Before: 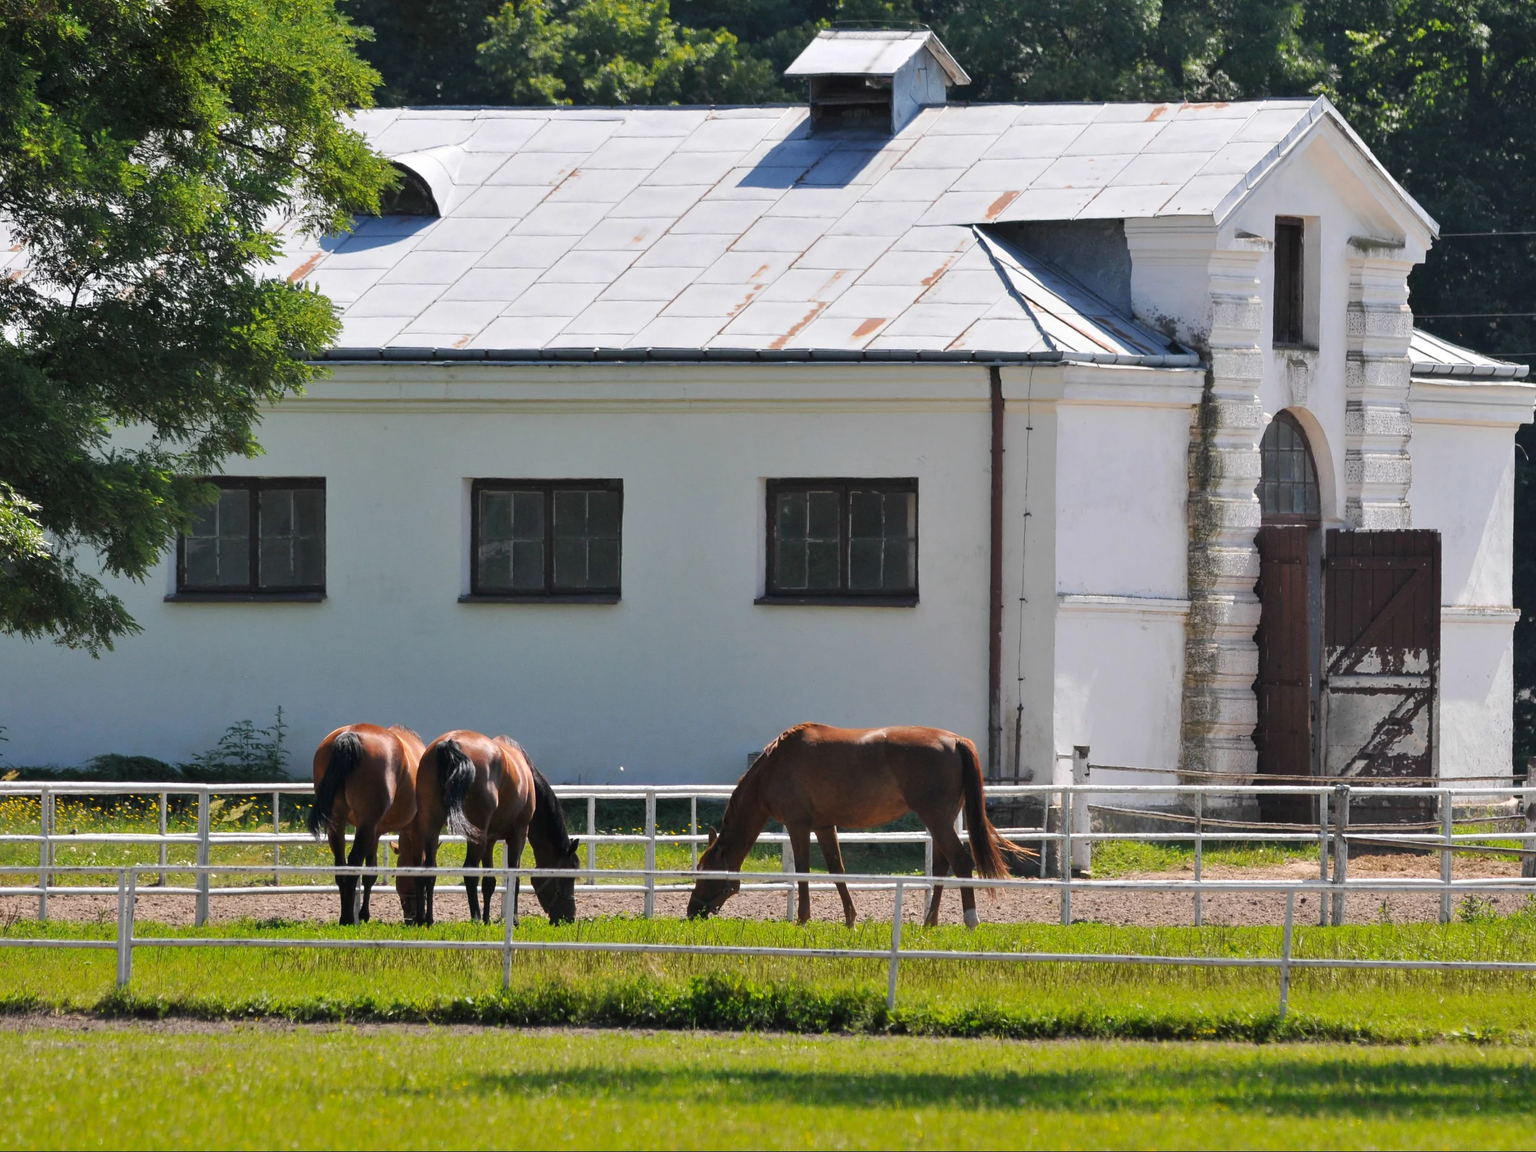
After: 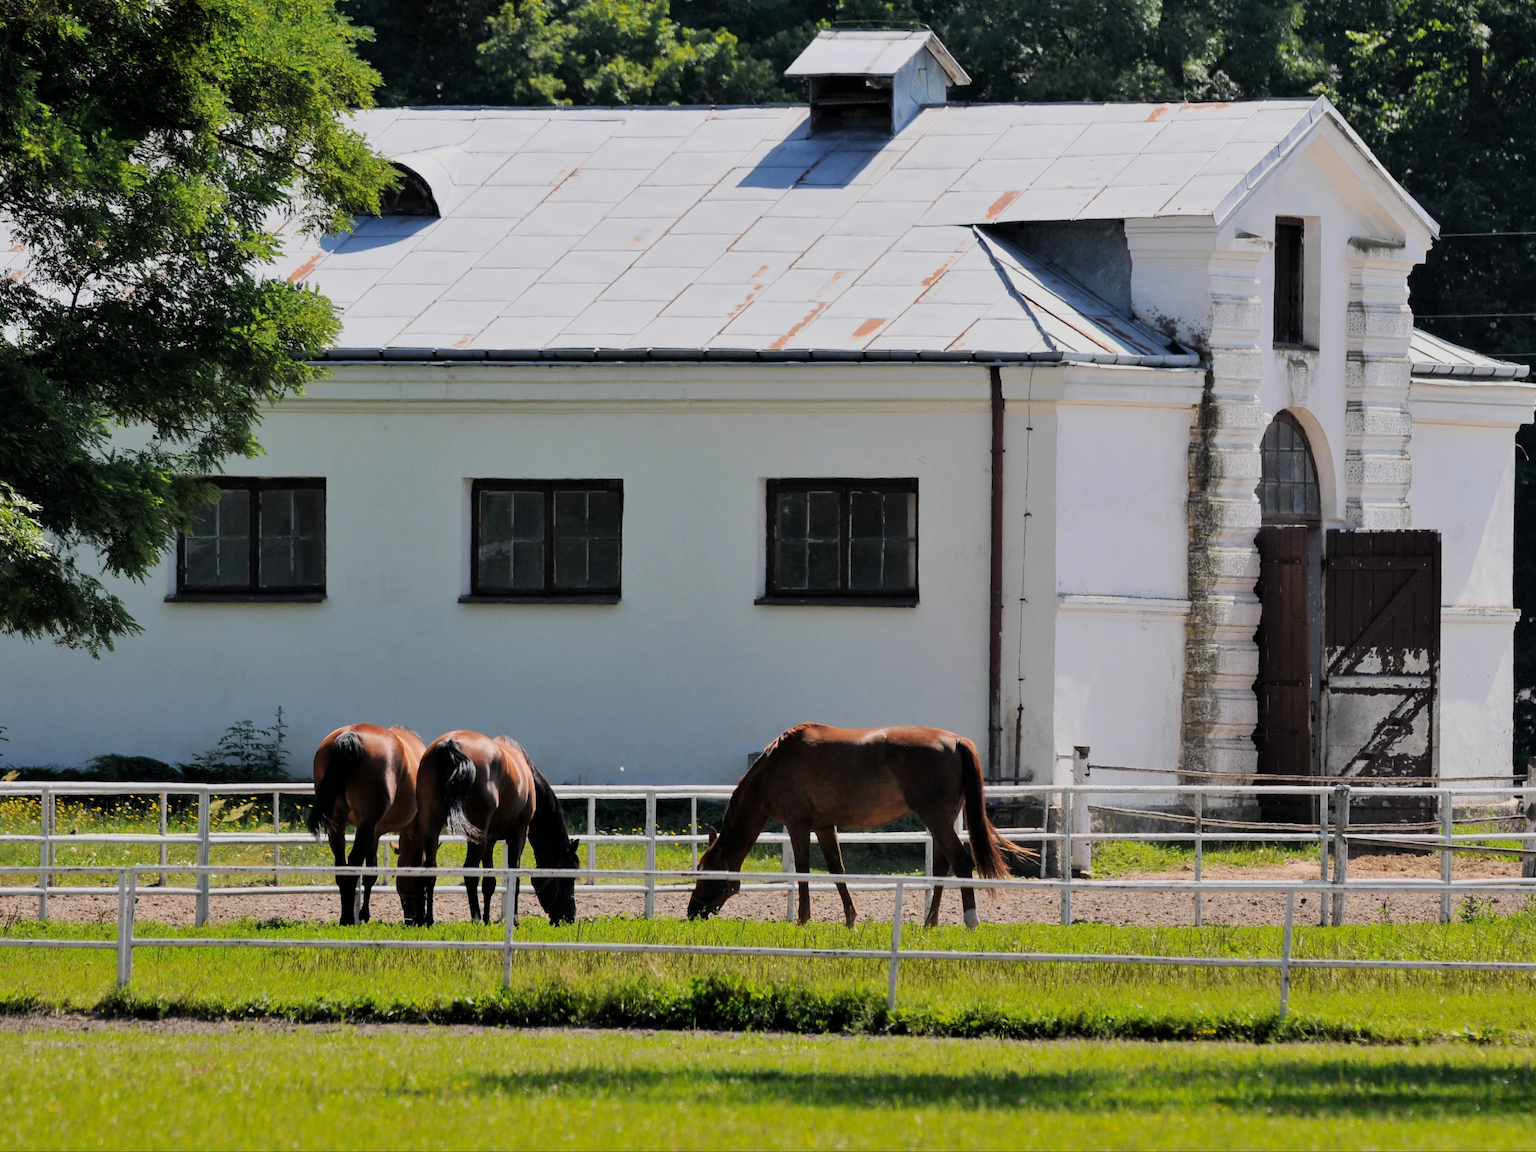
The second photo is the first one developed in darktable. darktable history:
filmic rgb: middle gray luminance 29.18%, black relative exposure -10.34 EV, white relative exposure 5.47 EV, target black luminance 0%, hardness 3.94, latitude 1.52%, contrast 1.129, highlights saturation mix 5.5%, shadows ↔ highlights balance 14.92%, color science v6 (2022)
